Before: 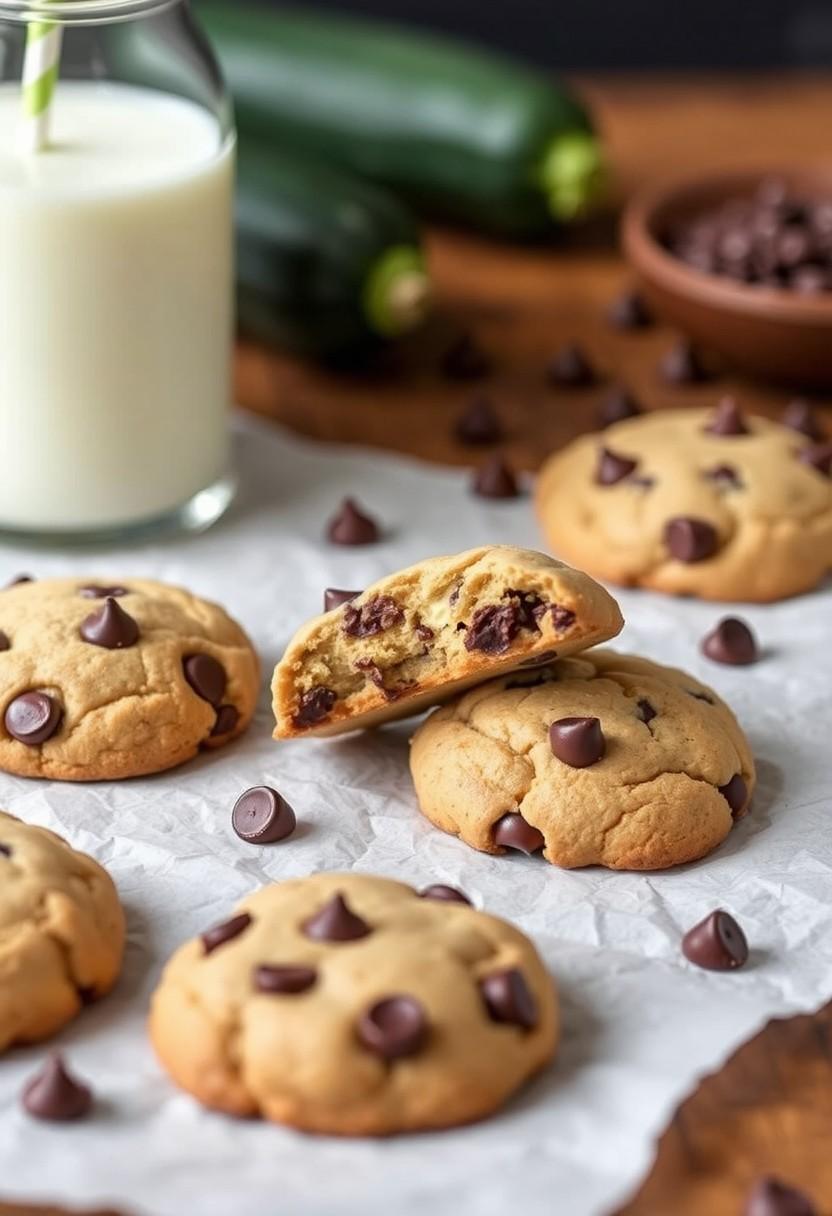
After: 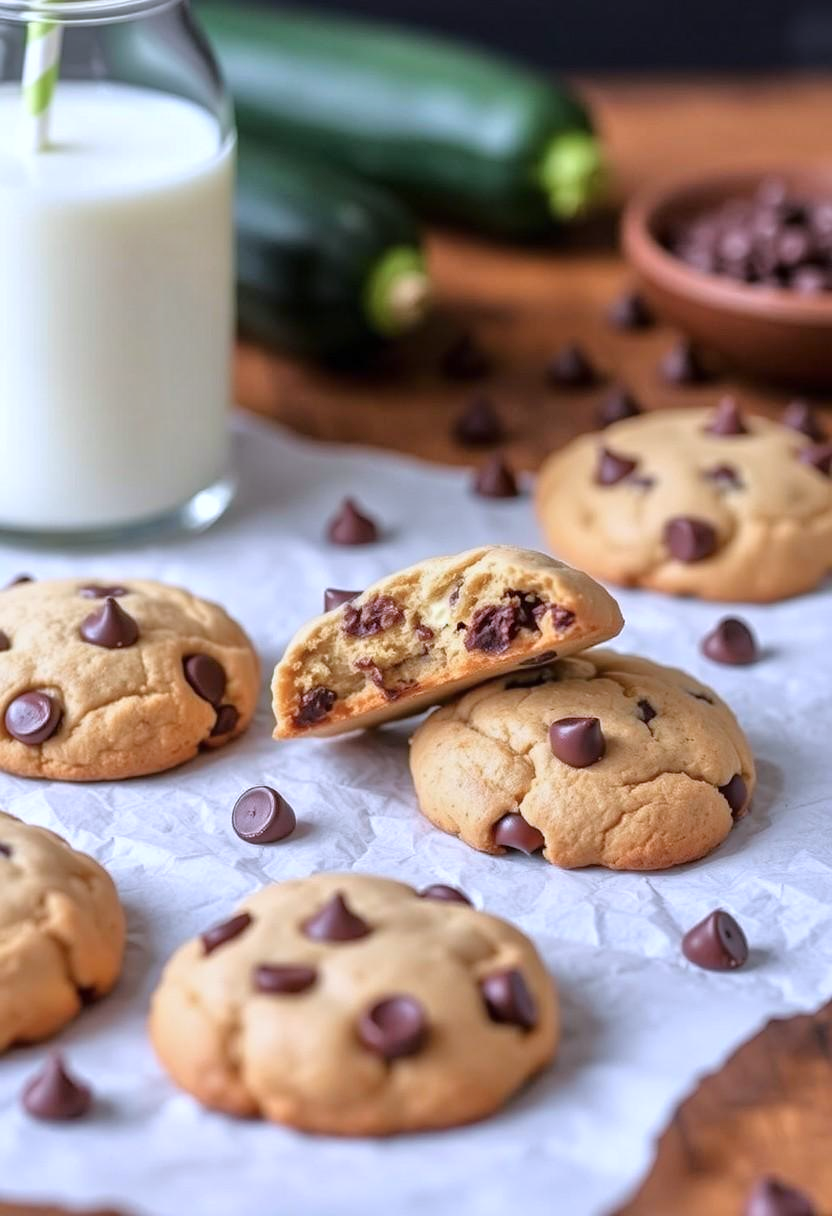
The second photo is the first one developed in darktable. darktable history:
color calibration: illuminant custom, x 0.373, y 0.388, temperature 4269.97 K
tone equalizer: -8 EV 0.001 EV, -7 EV -0.004 EV, -6 EV 0.009 EV, -5 EV 0.032 EV, -4 EV 0.276 EV, -3 EV 0.644 EV, -2 EV 0.584 EV, -1 EV 0.187 EV, +0 EV 0.024 EV
